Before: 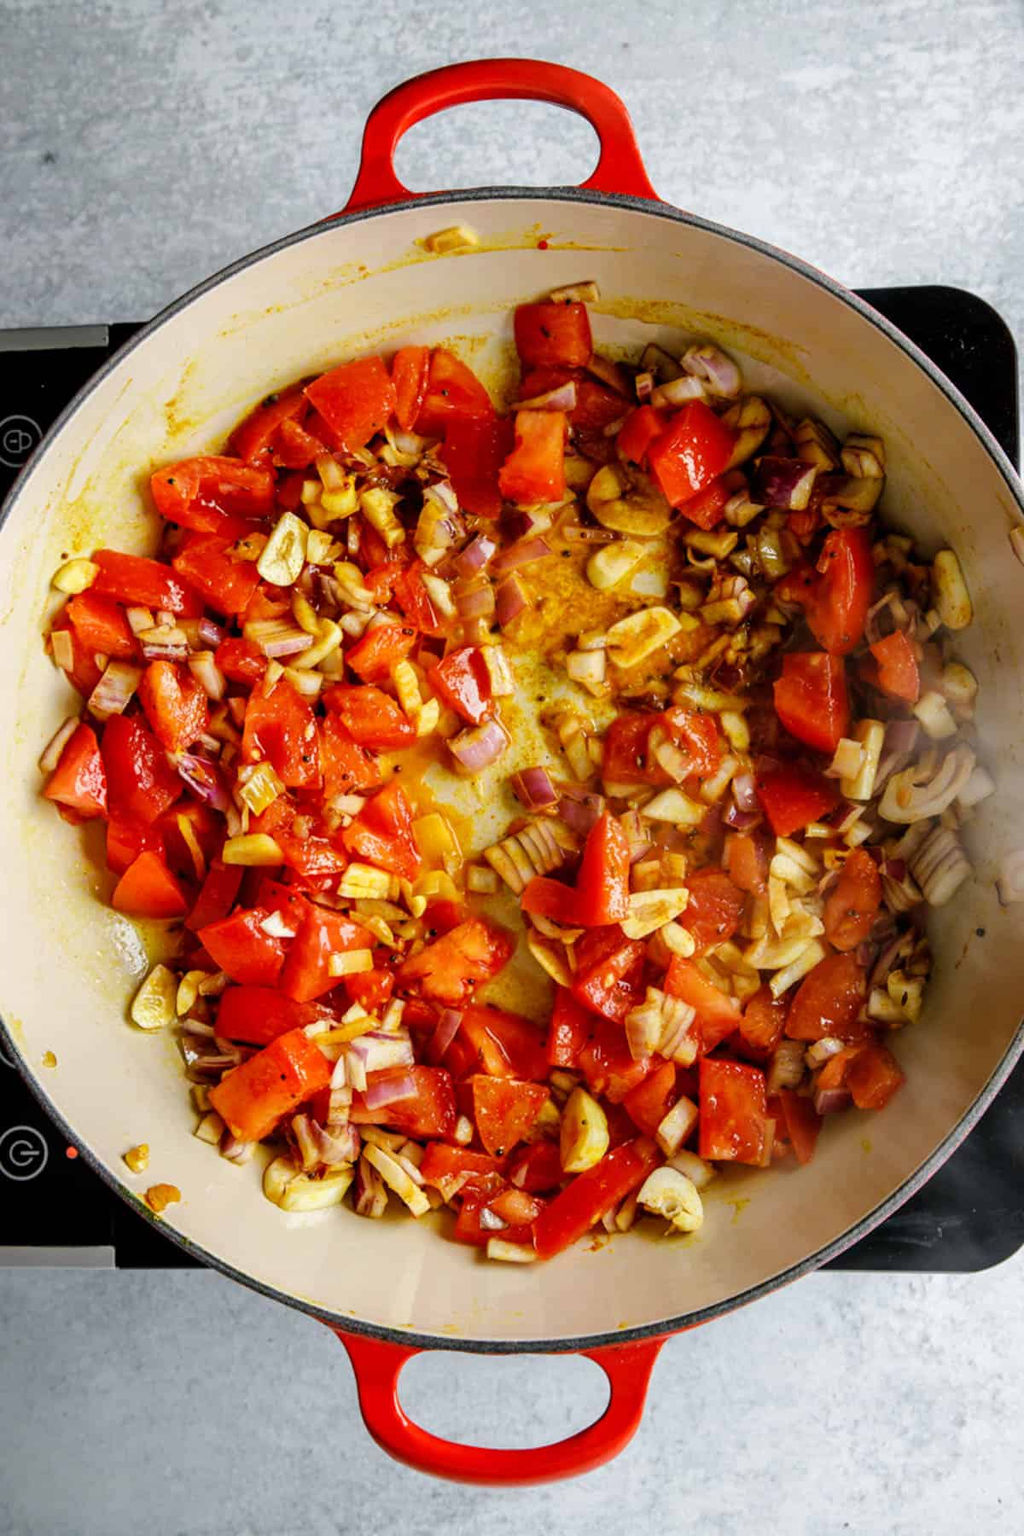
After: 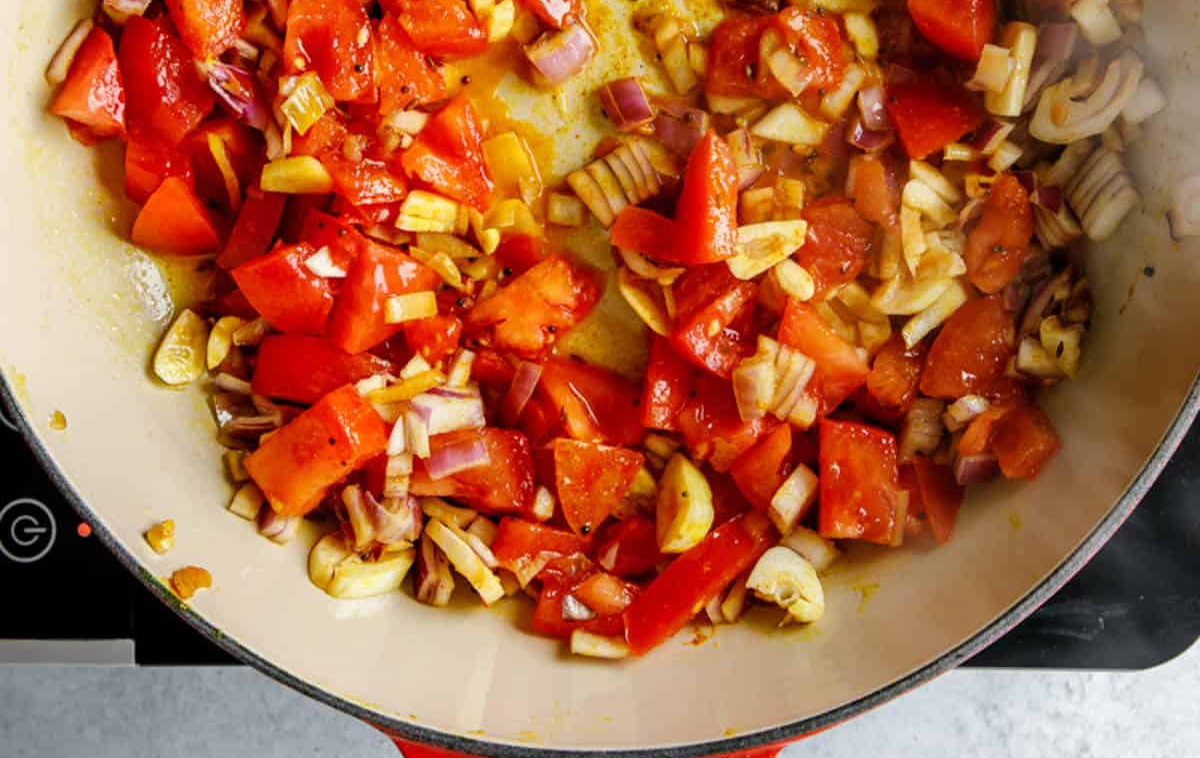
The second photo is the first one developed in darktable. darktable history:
crop: top 45.645%, bottom 12.208%
